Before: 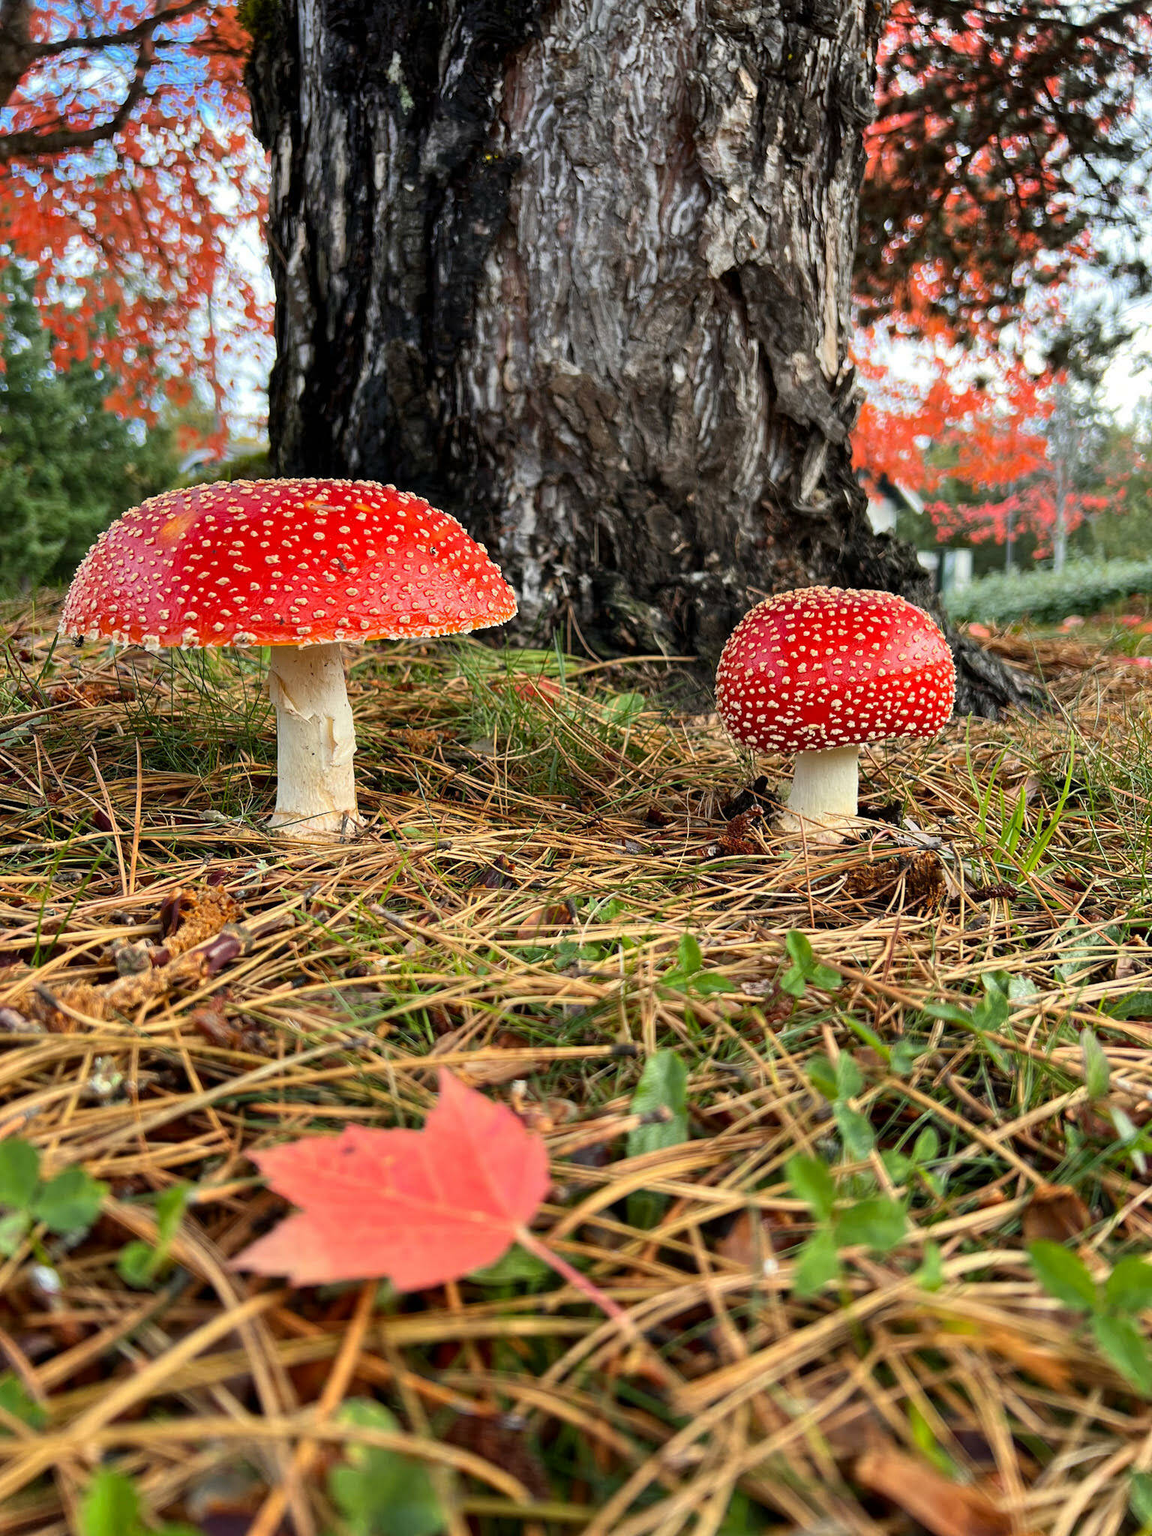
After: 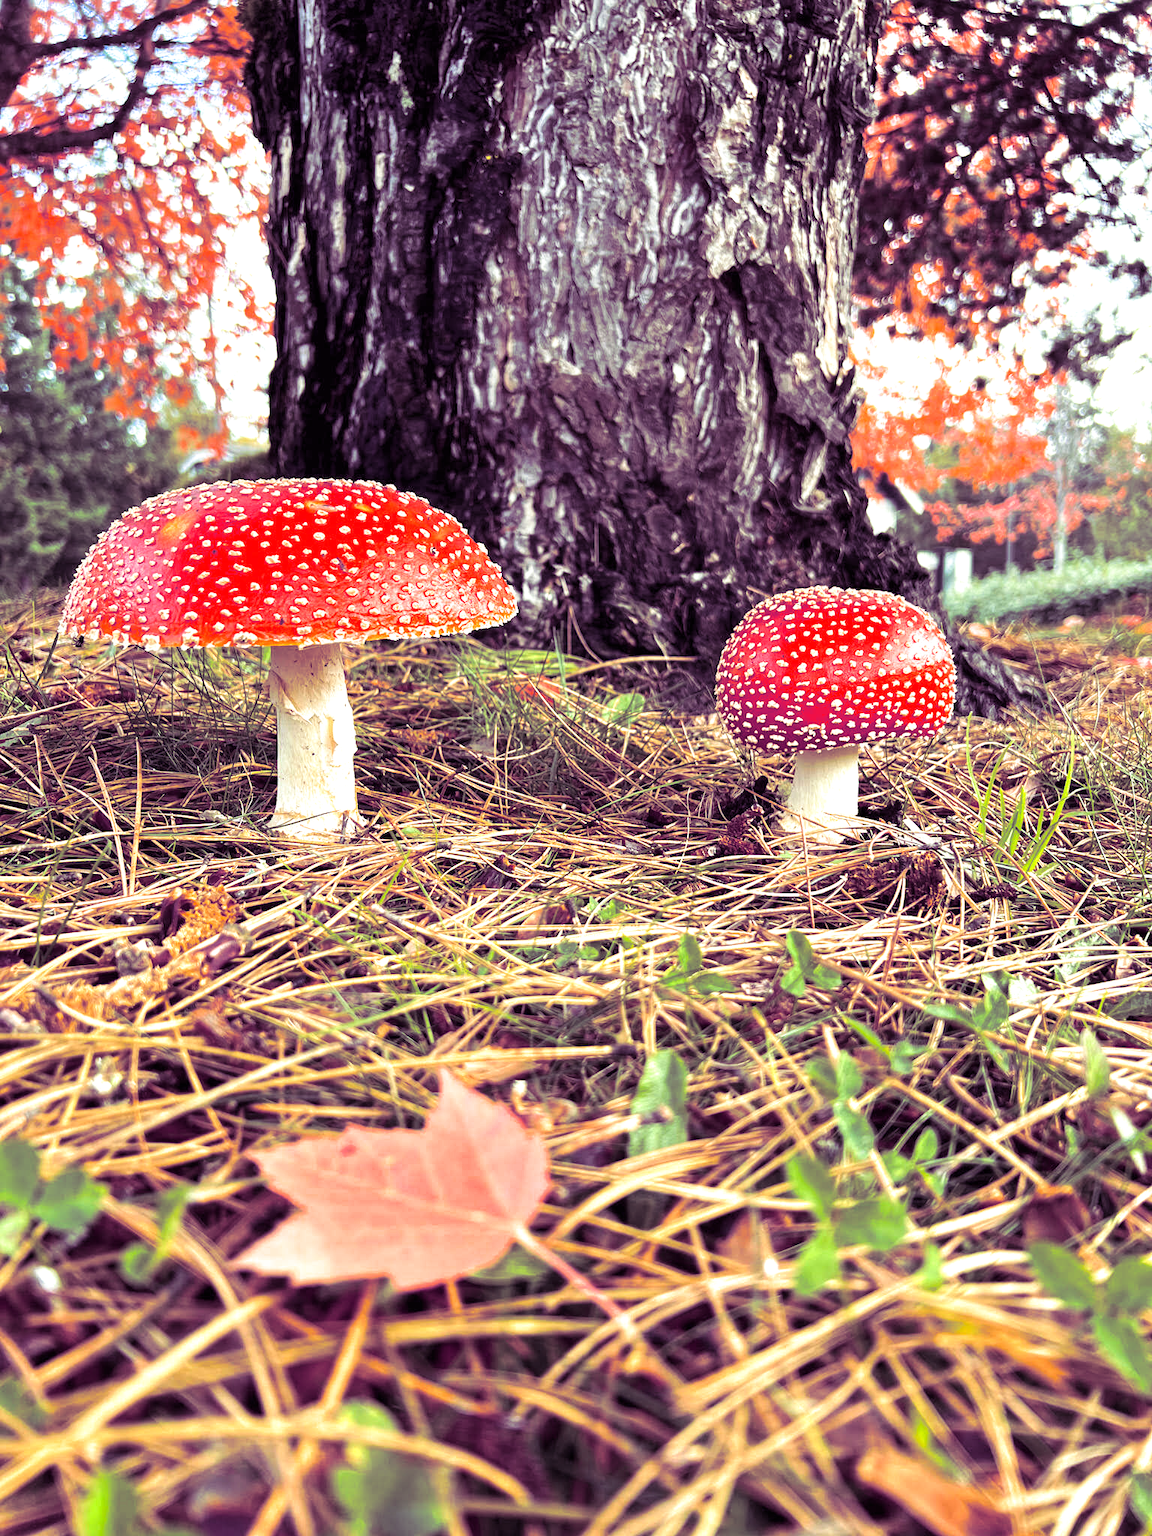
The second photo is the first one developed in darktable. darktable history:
exposure: black level correction 0, exposure 0.9 EV, compensate highlight preservation false
split-toning: shadows › hue 277.2°, shadows › saturation 0.74
